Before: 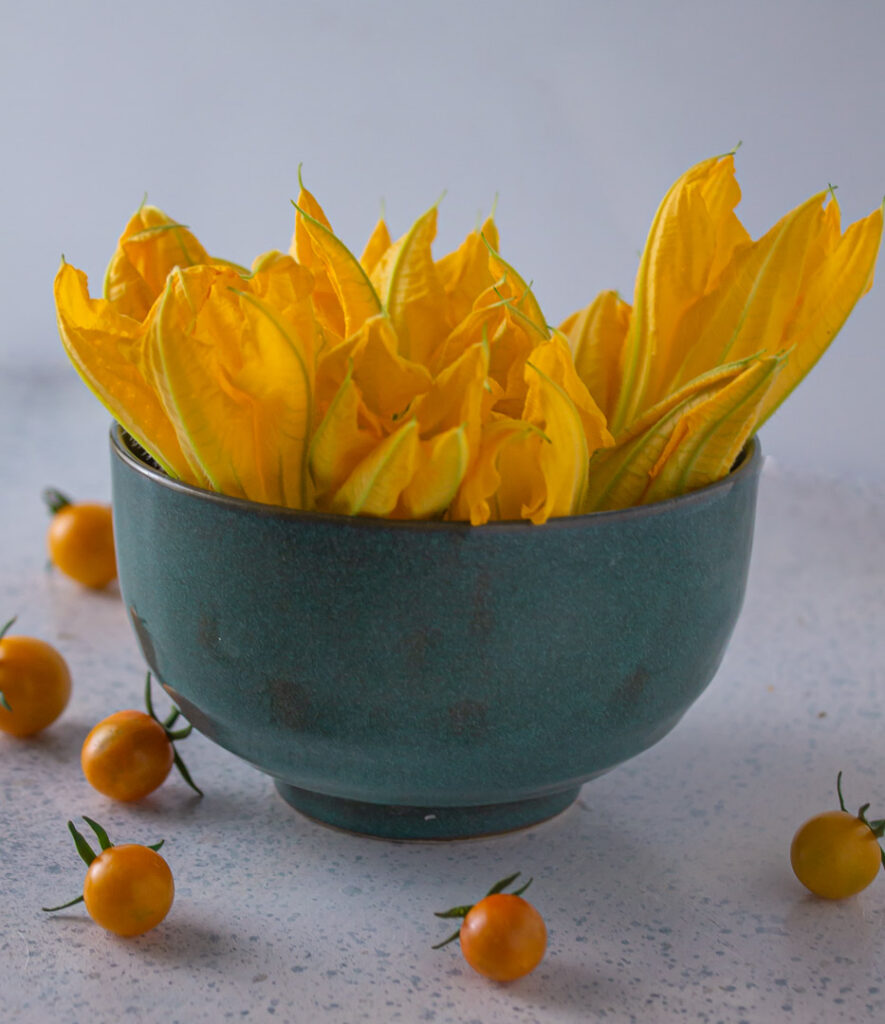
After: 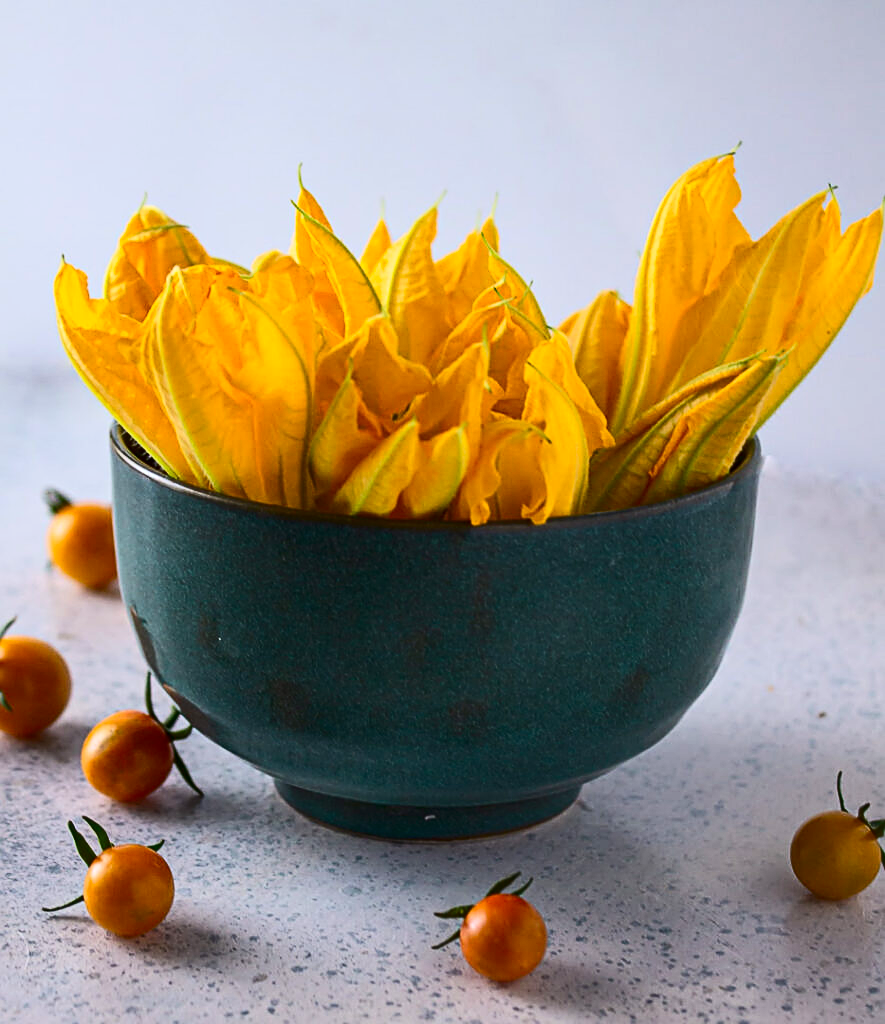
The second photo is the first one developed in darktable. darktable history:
sharpen: on, module defaults
contrast brightness saturation: contrast 0.4, brightness 0.05, saturation 0.25
